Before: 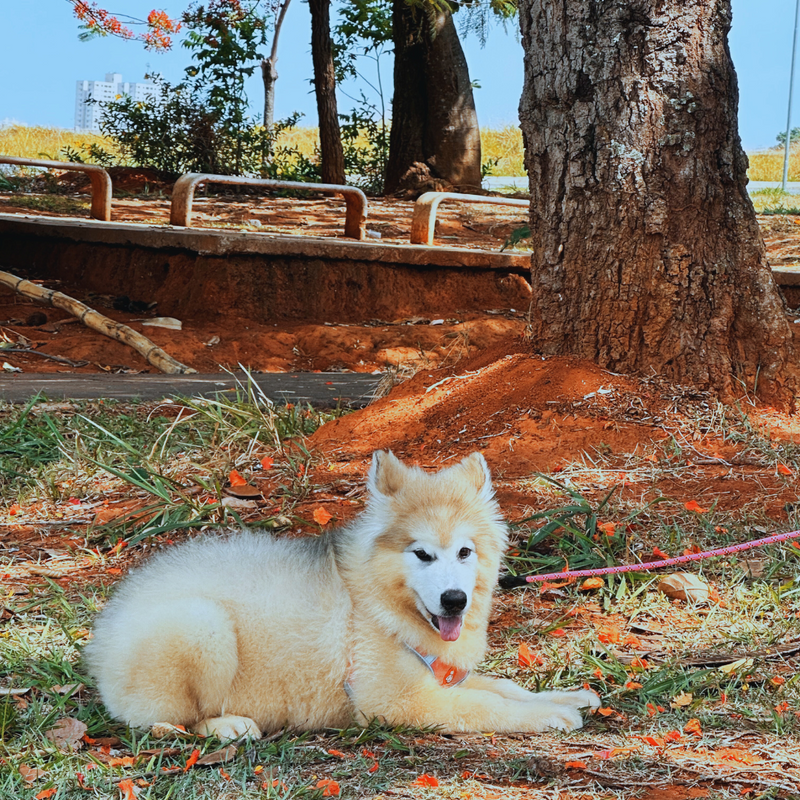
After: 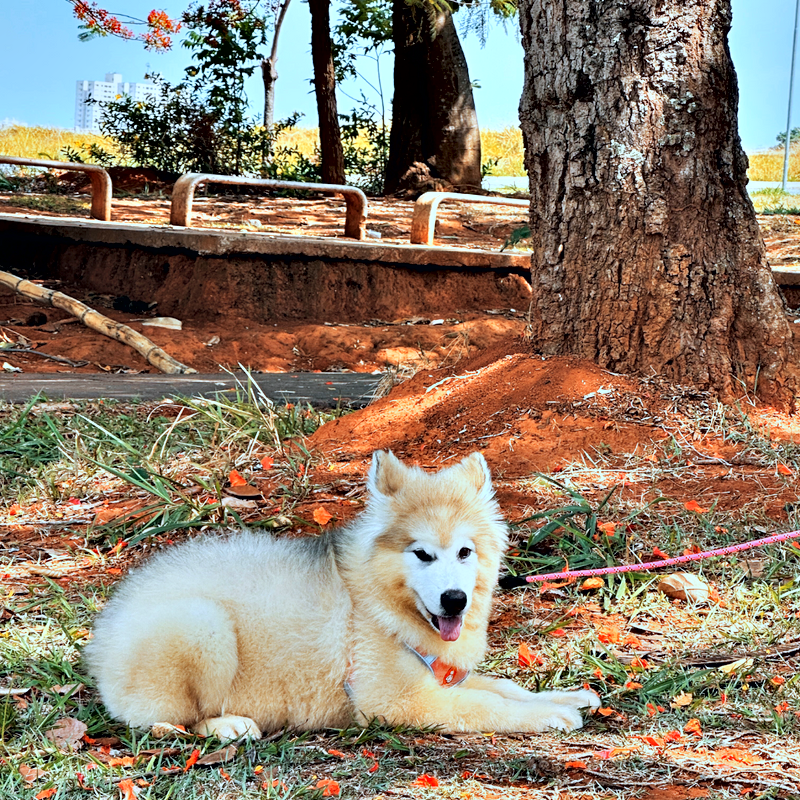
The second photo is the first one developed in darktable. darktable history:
contrast brightness saturation: brightness 0.144
shadows and highlights: shadows 25.19, highlights -47.94, soften with gaussian
contrast equalizer: y [[0.6 ×6], [0.55 ×6], [0 ×6], [0 ×6], [0 ×6]]
